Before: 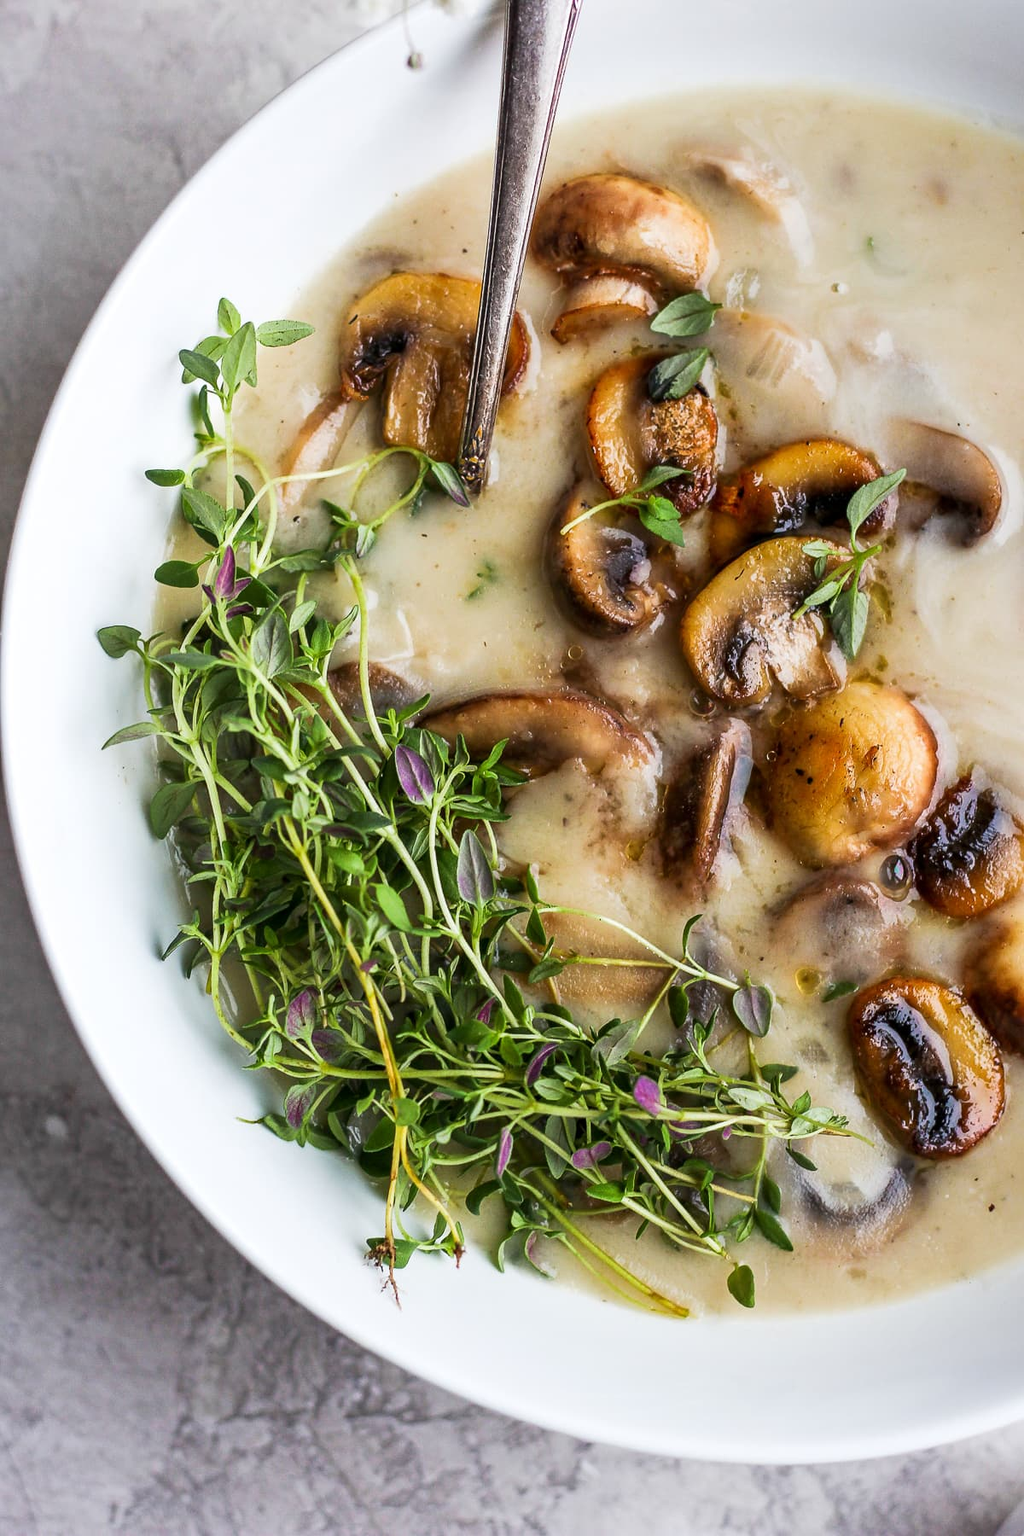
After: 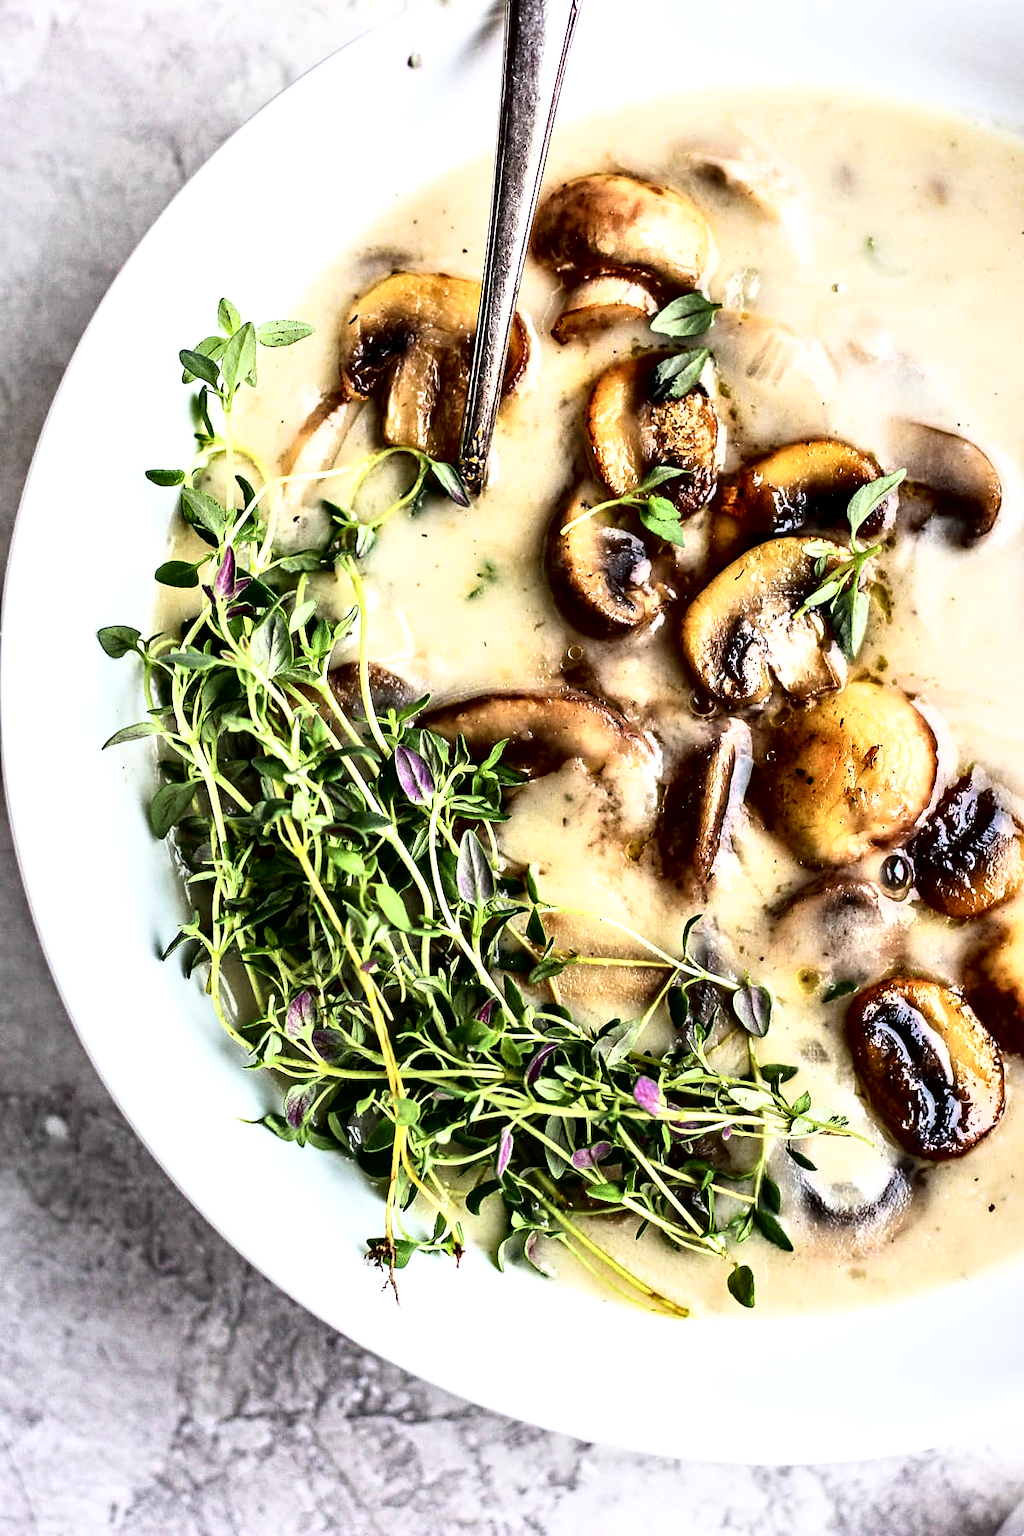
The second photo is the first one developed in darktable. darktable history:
exposure: exposure 0.371 EV, compensate exposure bias true, compensate highlight preservation false
tone curve: curves: ch0 [(0, 0) (0.003, 0.016) (0.011, 0.016) (0.025, 0.016) (0.044, 0.017) (0.069, 0.026) (0.1, 0.044) (0.136, 0.074) (0.177, 0.121) (0.224, 0.183) (0.277, 0.248) (0.335, 0.326) (0.399, 0.413) (0.468, 0.511) (0.543, 0.612) (0.623, 0.717) (0.709, 0.818) (0.801, 0.911) (0.898, 0.979) (1, 1)], color space Lab, independent channels, preserve colors none
contrast equalizer: octaves 7, y [[0.601, 0.6, 0.598, 0.598, 0.6, 0.601], [0.5 ×6], [0.5 ×6], [0 ×6], [0 ×6]]
